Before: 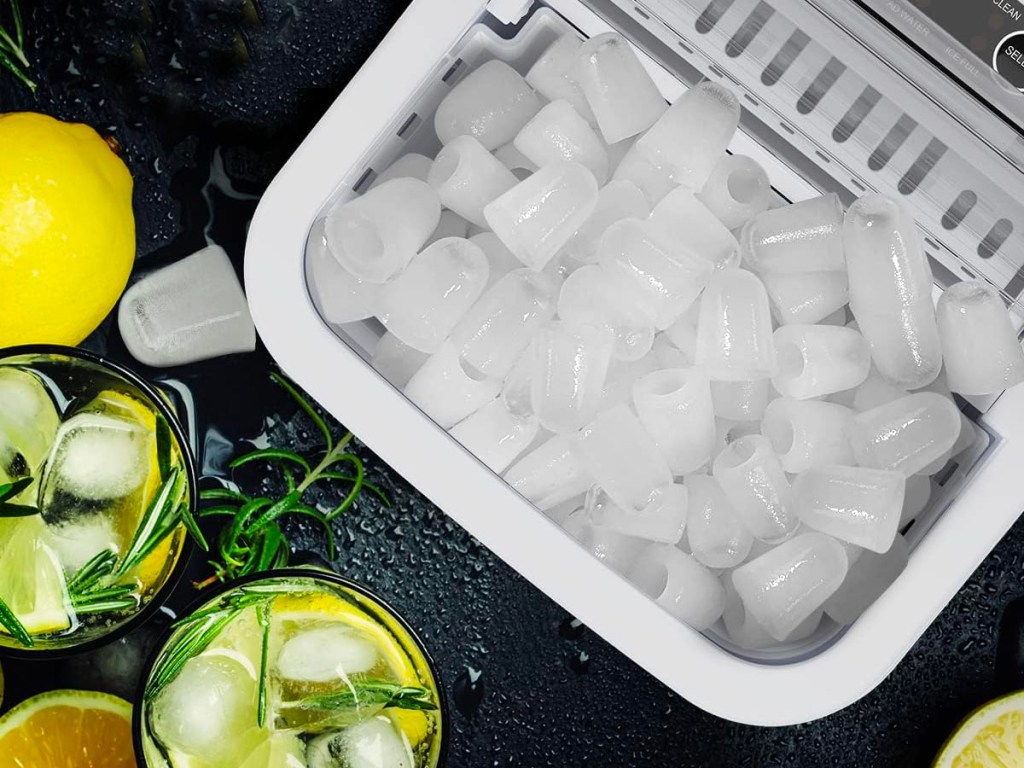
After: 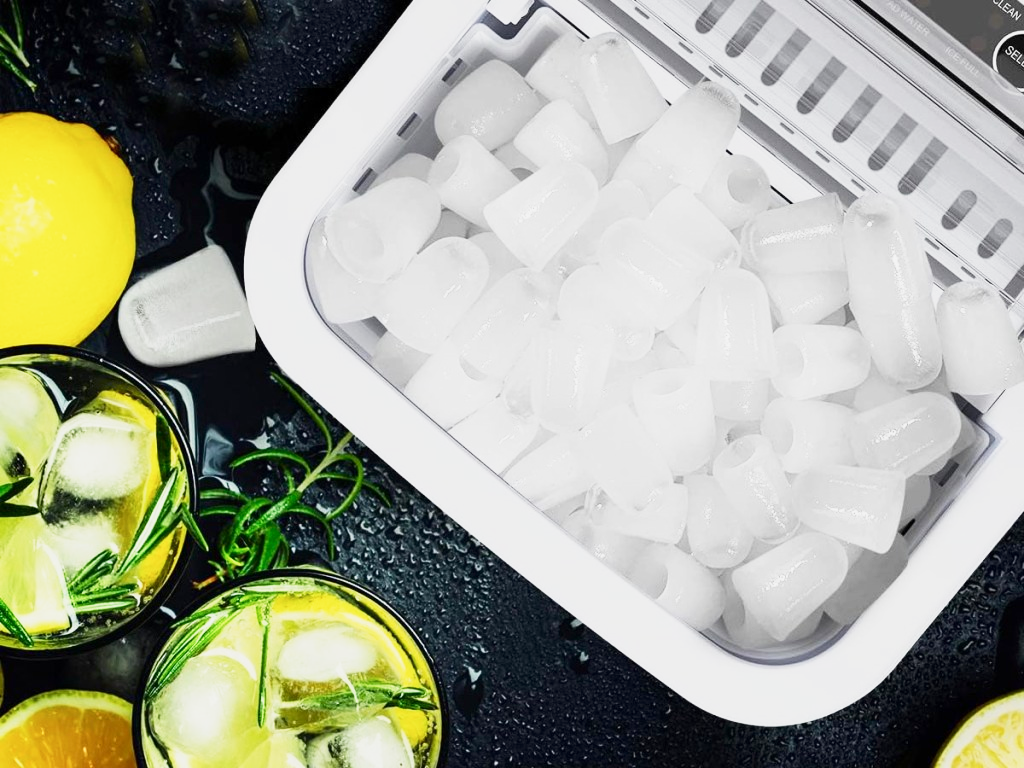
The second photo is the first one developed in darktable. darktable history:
contrast brightness saturation: contrast 0.136
base curve: curves: ch0 [(0, 0) (0.088, 0.125) (0.176, 0.251) (0.354, 0.501) (0.613, 0.749) (1, 0.877)], preserve colors none
